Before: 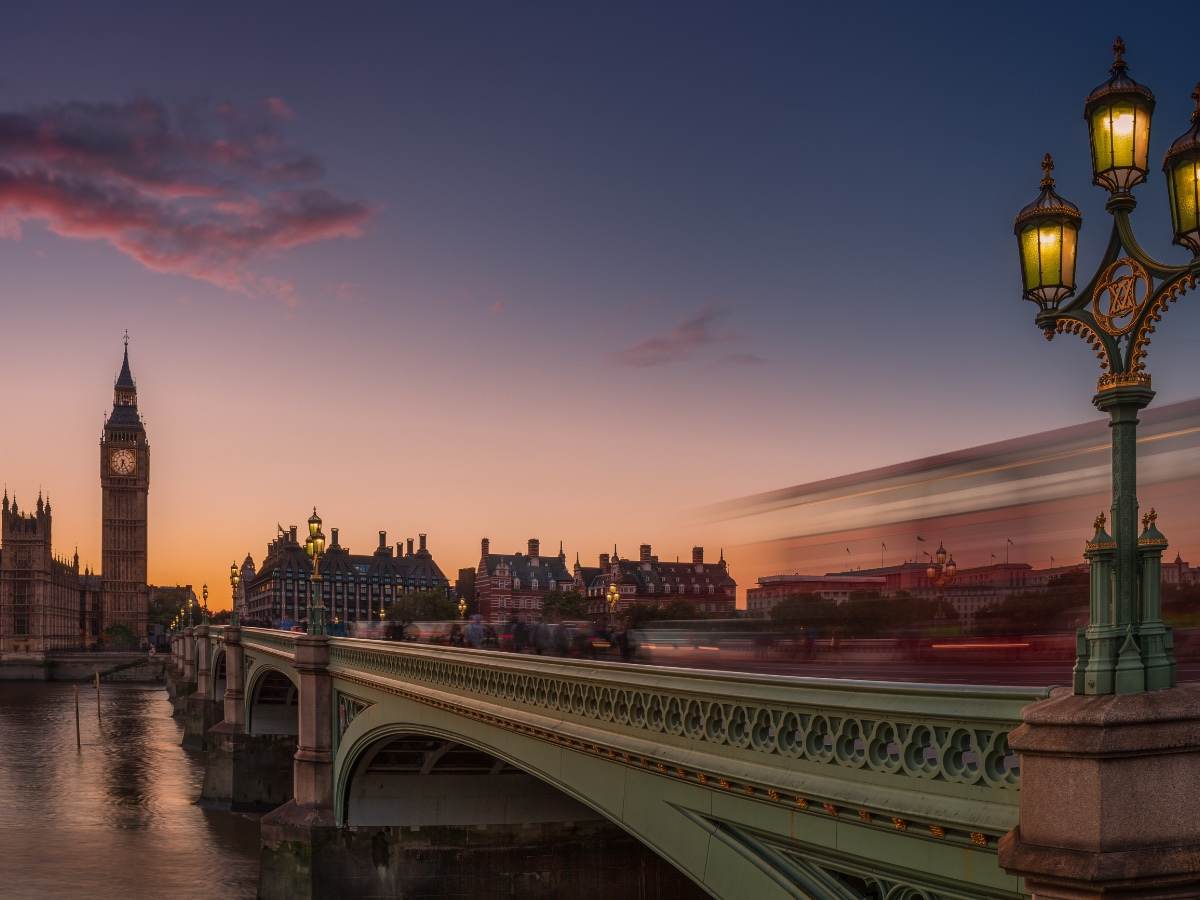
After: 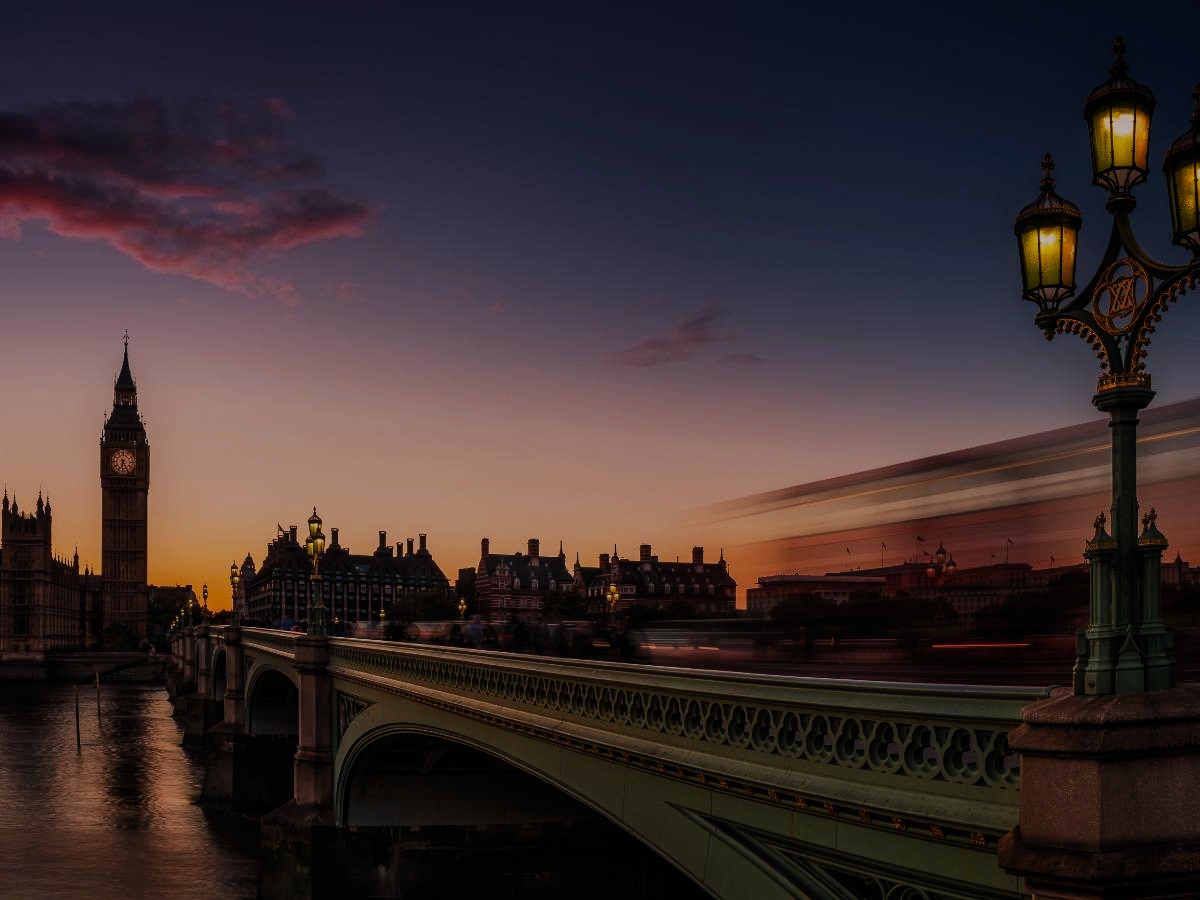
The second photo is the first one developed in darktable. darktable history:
filmic rgb: black relative exposure -7.49 EV, white relative exposure 4.99 EV, hardness 3.32, contrast 1.3, preserve chrominance no, color science v5 (2021), contrast in shadows safe, contrast in highlights safe
exposure: black level correction 0, exposure -0.842 EV, compensate highlight preservation false
